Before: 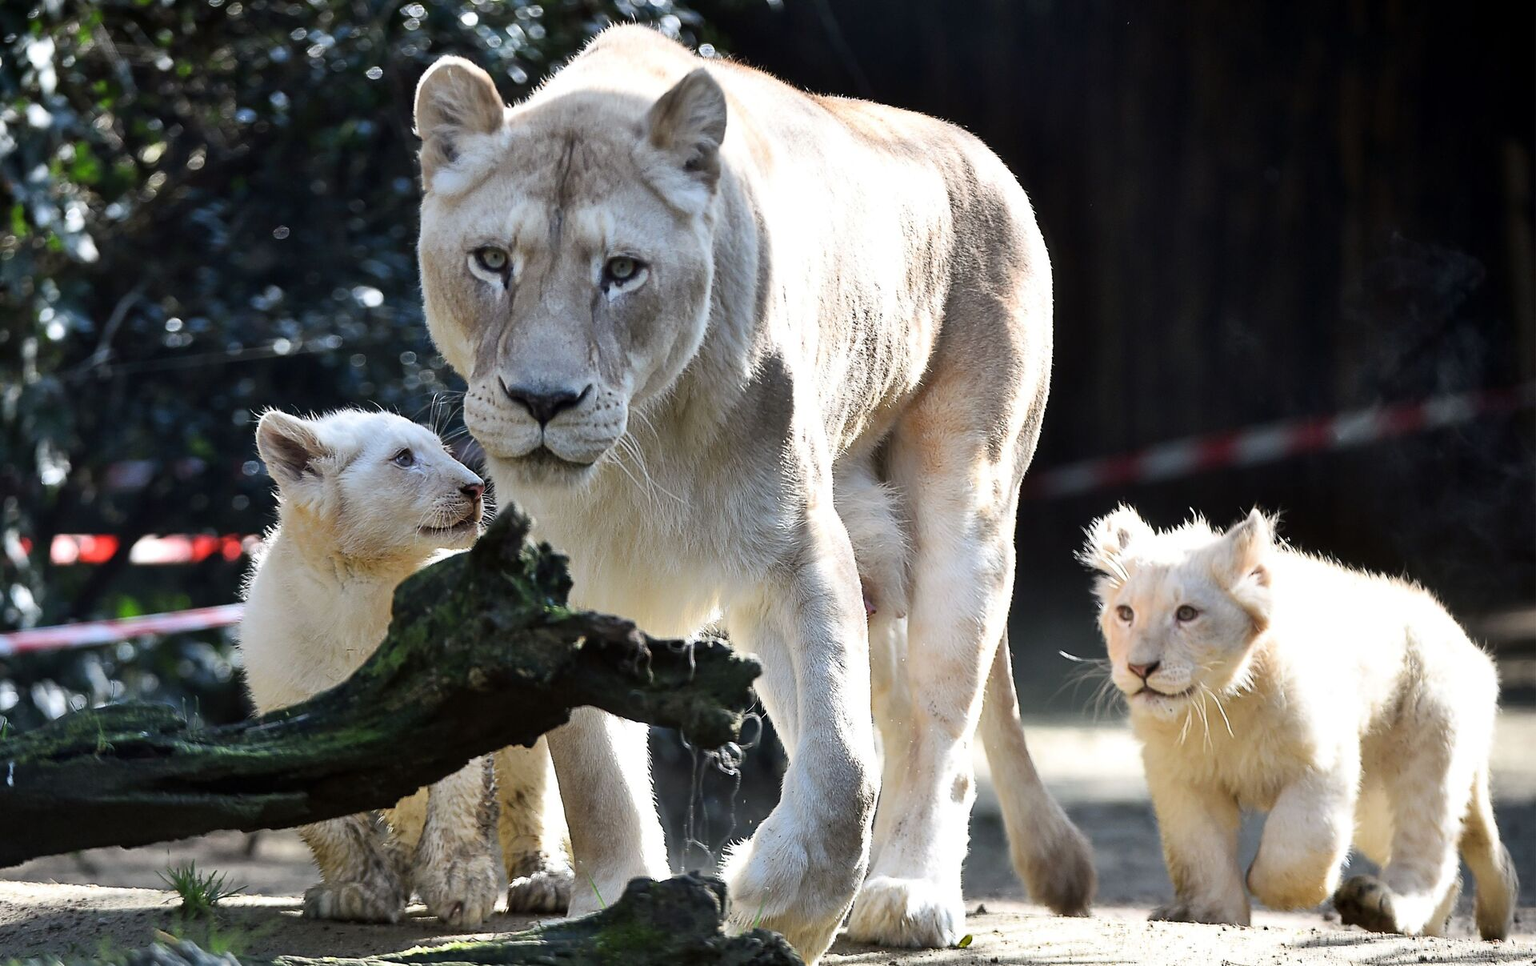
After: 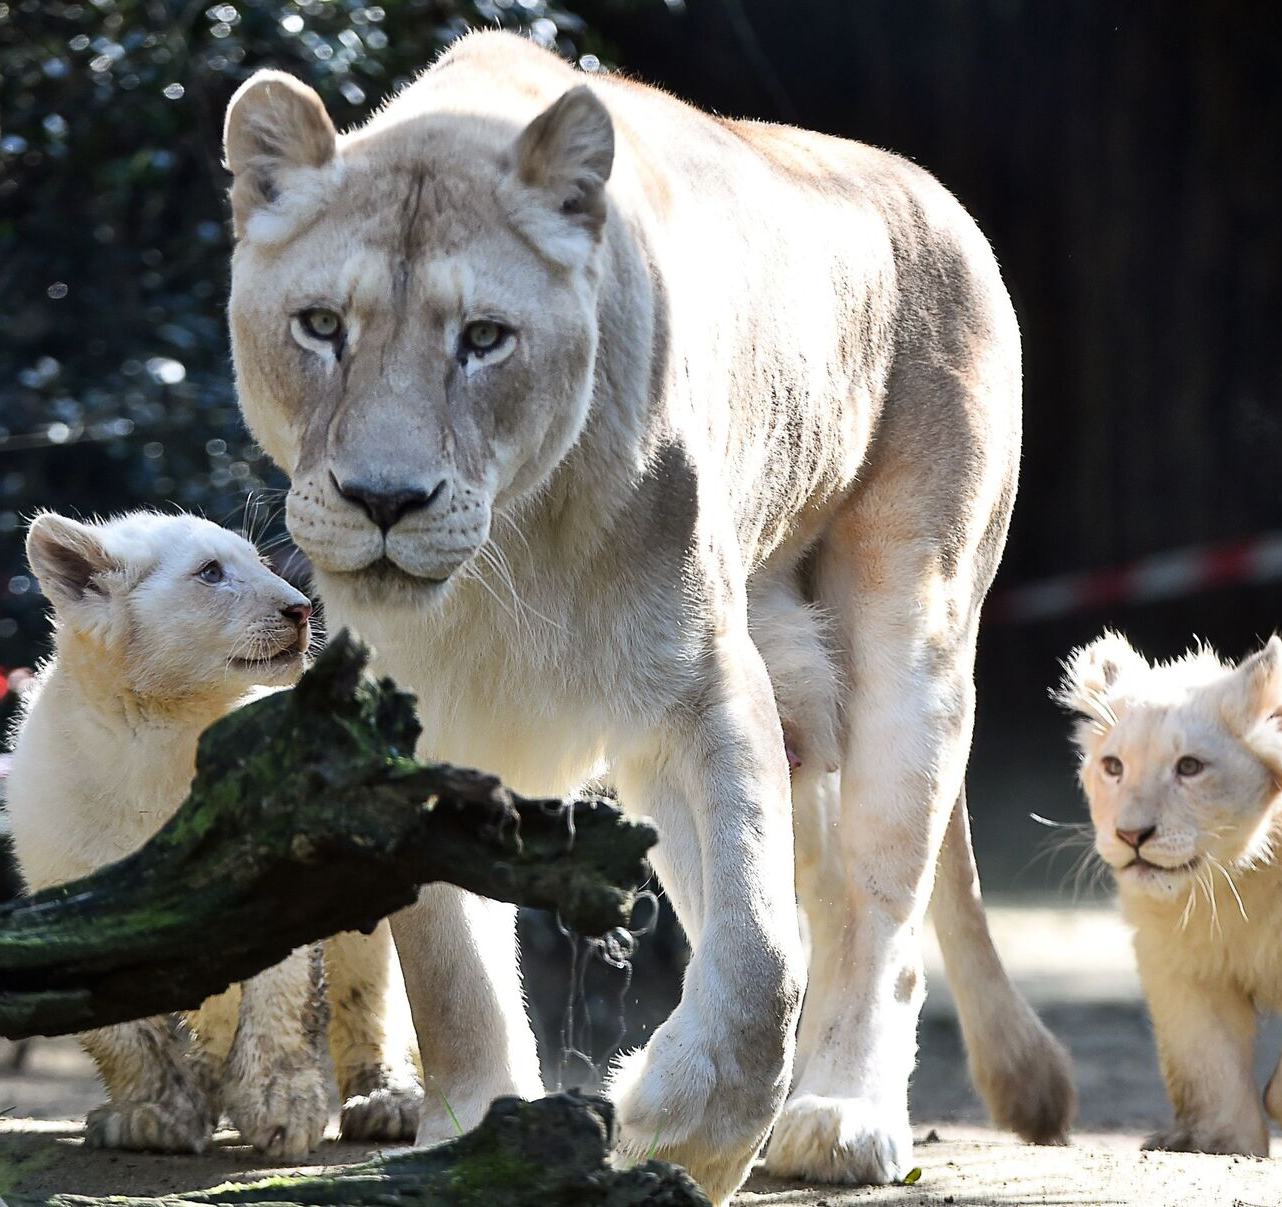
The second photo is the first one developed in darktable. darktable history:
crop and rotate: left 15.342%, right 17.849%
